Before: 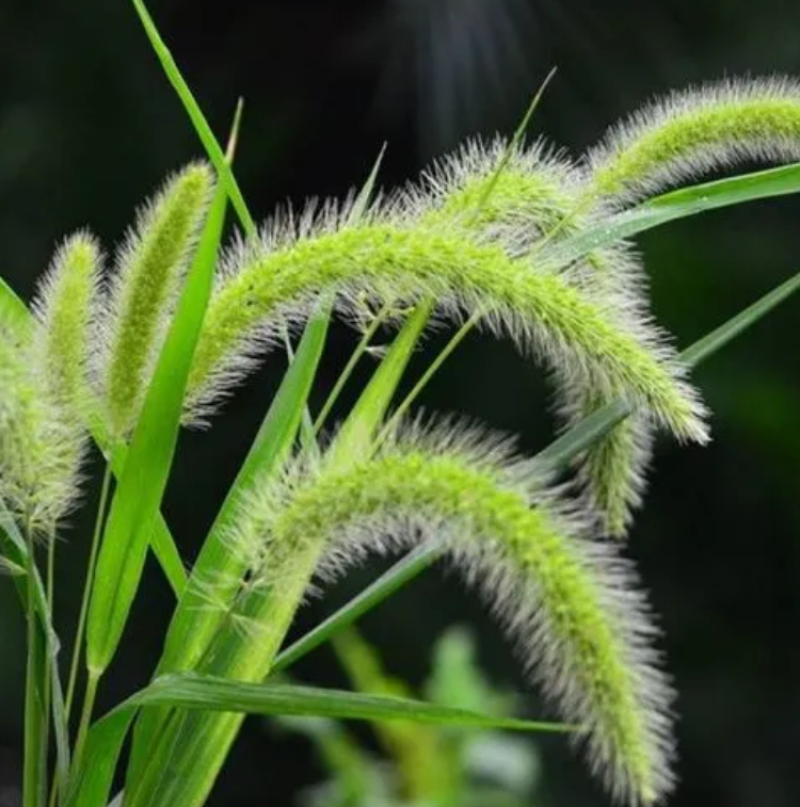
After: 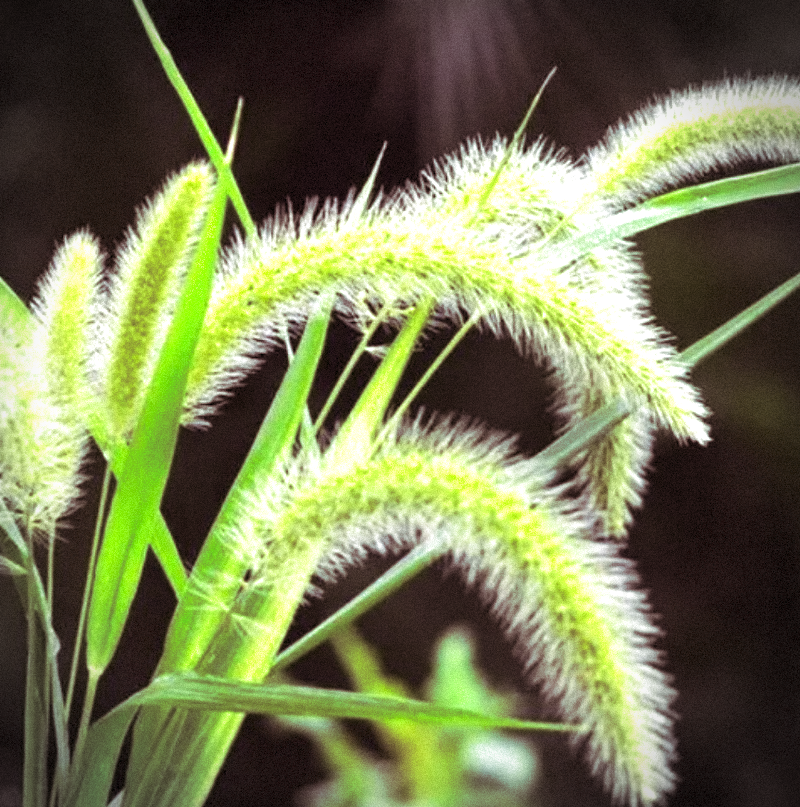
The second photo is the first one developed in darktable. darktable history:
split-toning: shadows › saturation 0.41, highlights › saturation 0, compress 33.55%
grain: mid-tones bias 0%
exposure: black level correction 0, exposure 1.1 EV, compensate exposure bias true, compensate highlight preservation false
vignetting: dithering 8-bit output, unbound false
